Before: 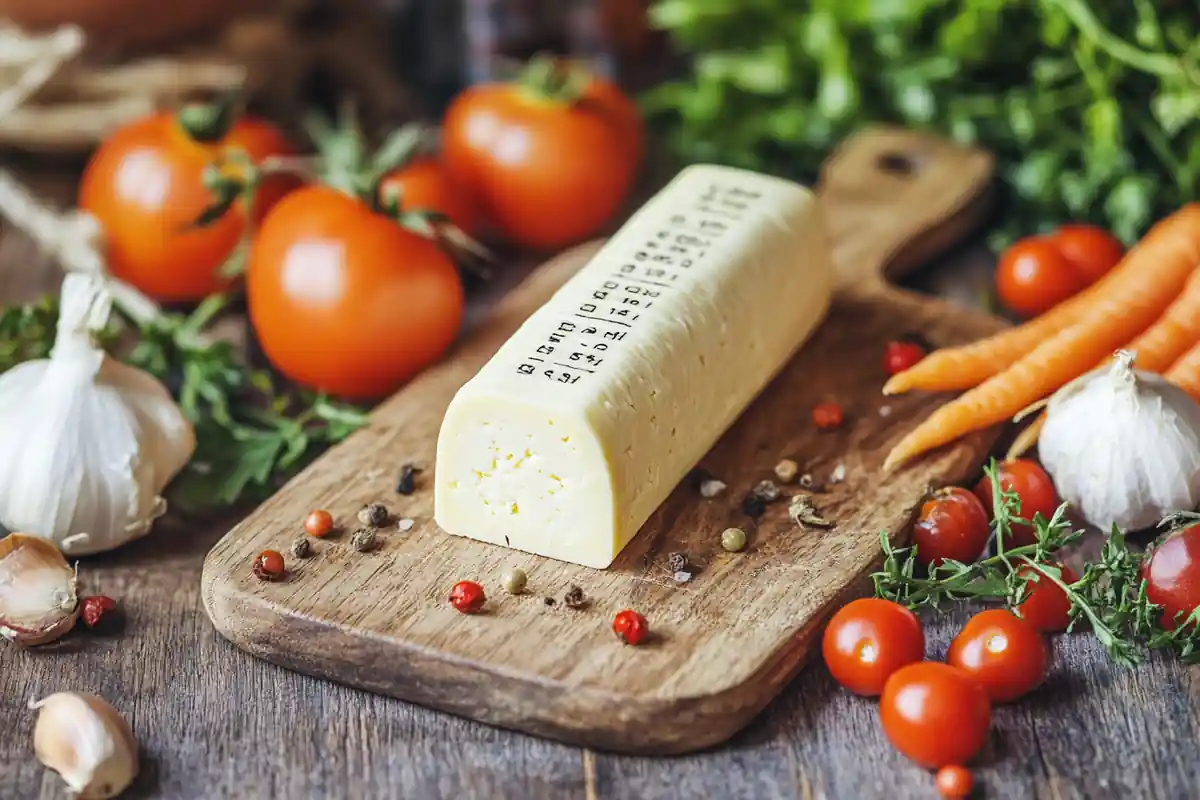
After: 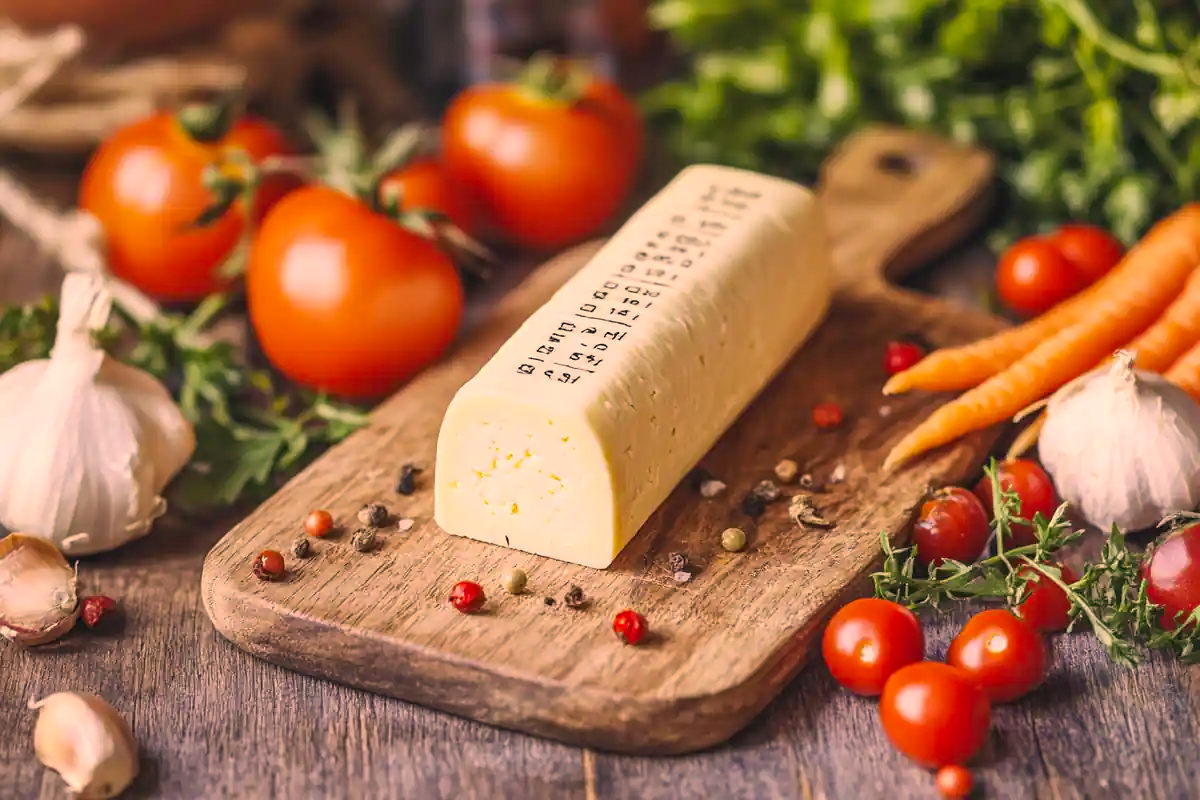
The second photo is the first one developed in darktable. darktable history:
shadows and highlights: shadows 43.23, highlights 8.14
color correction: highlights a* 21.36, highlights b* 19.75
